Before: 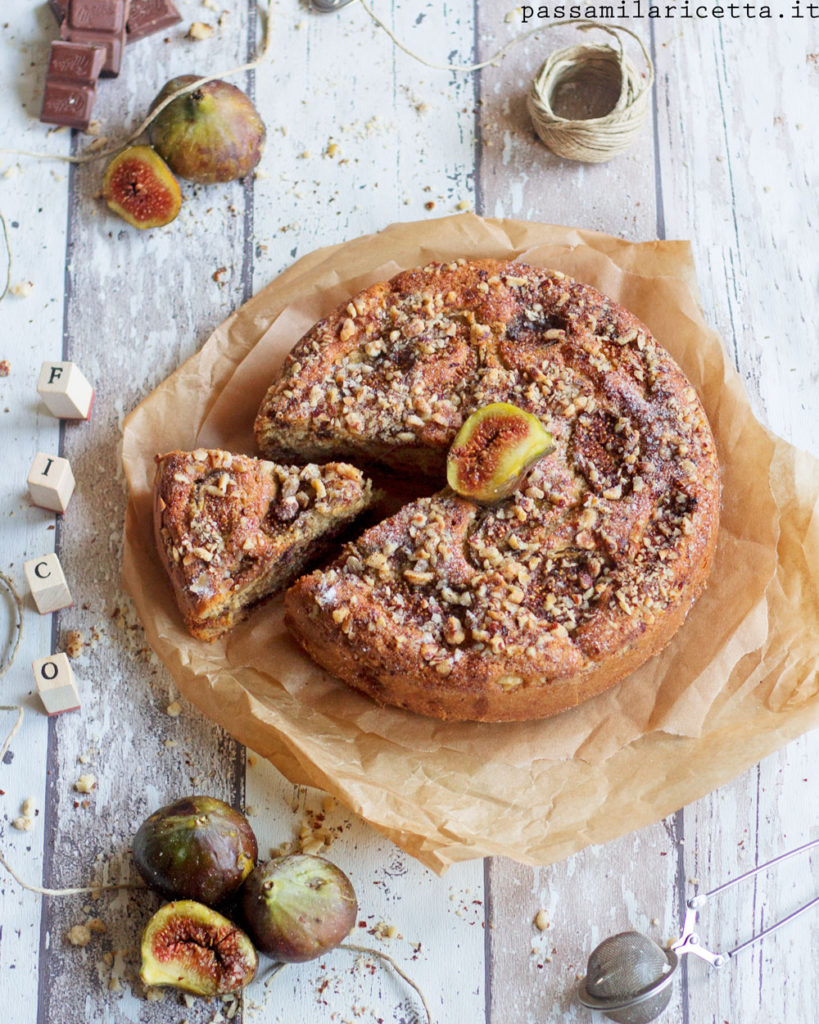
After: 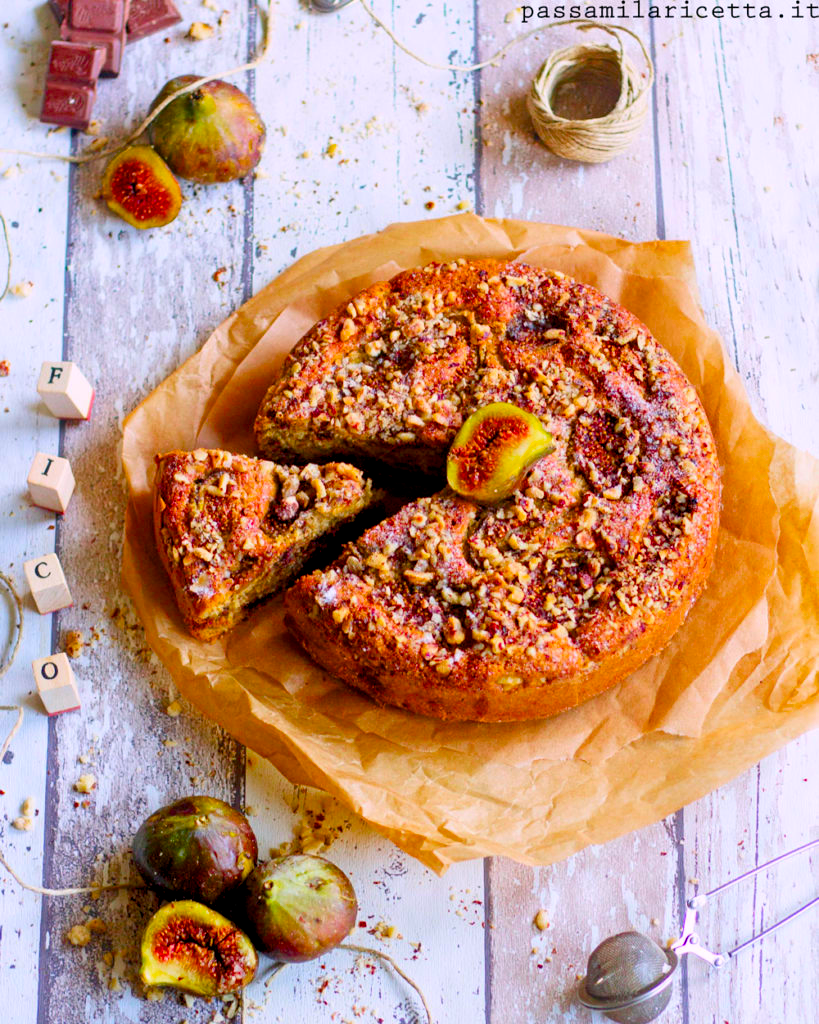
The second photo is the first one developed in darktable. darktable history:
contrast brightness saturation: contrast 0.092, saturation 0.282
color balance rgb: highlights gain › chroma 1.466%, highlights gain › hue 306.39°, global offset › luminance -0.475%, perceptual saturation grading › global saturation 36.332%, perceptual saturation grading › shadows 35.785%, global vibrance 20%
